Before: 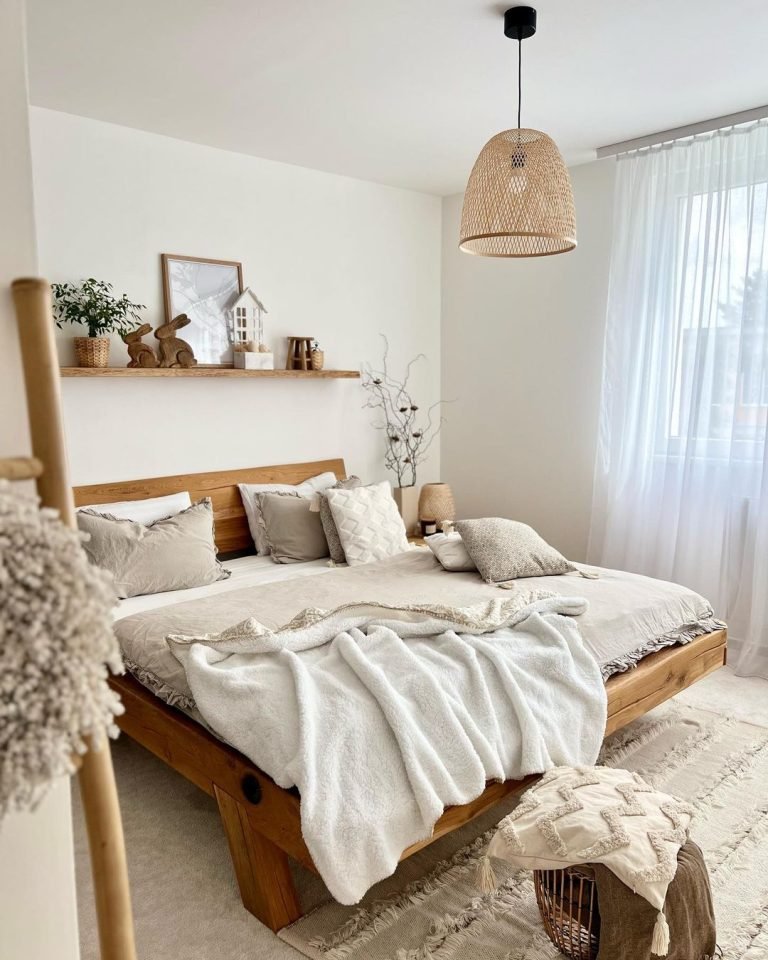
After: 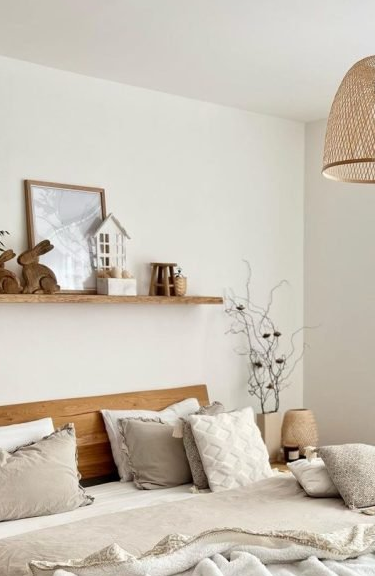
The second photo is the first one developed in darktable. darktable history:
crop: left 17.85%, top 7.726%, right 32.752%, bottom 31.739%
